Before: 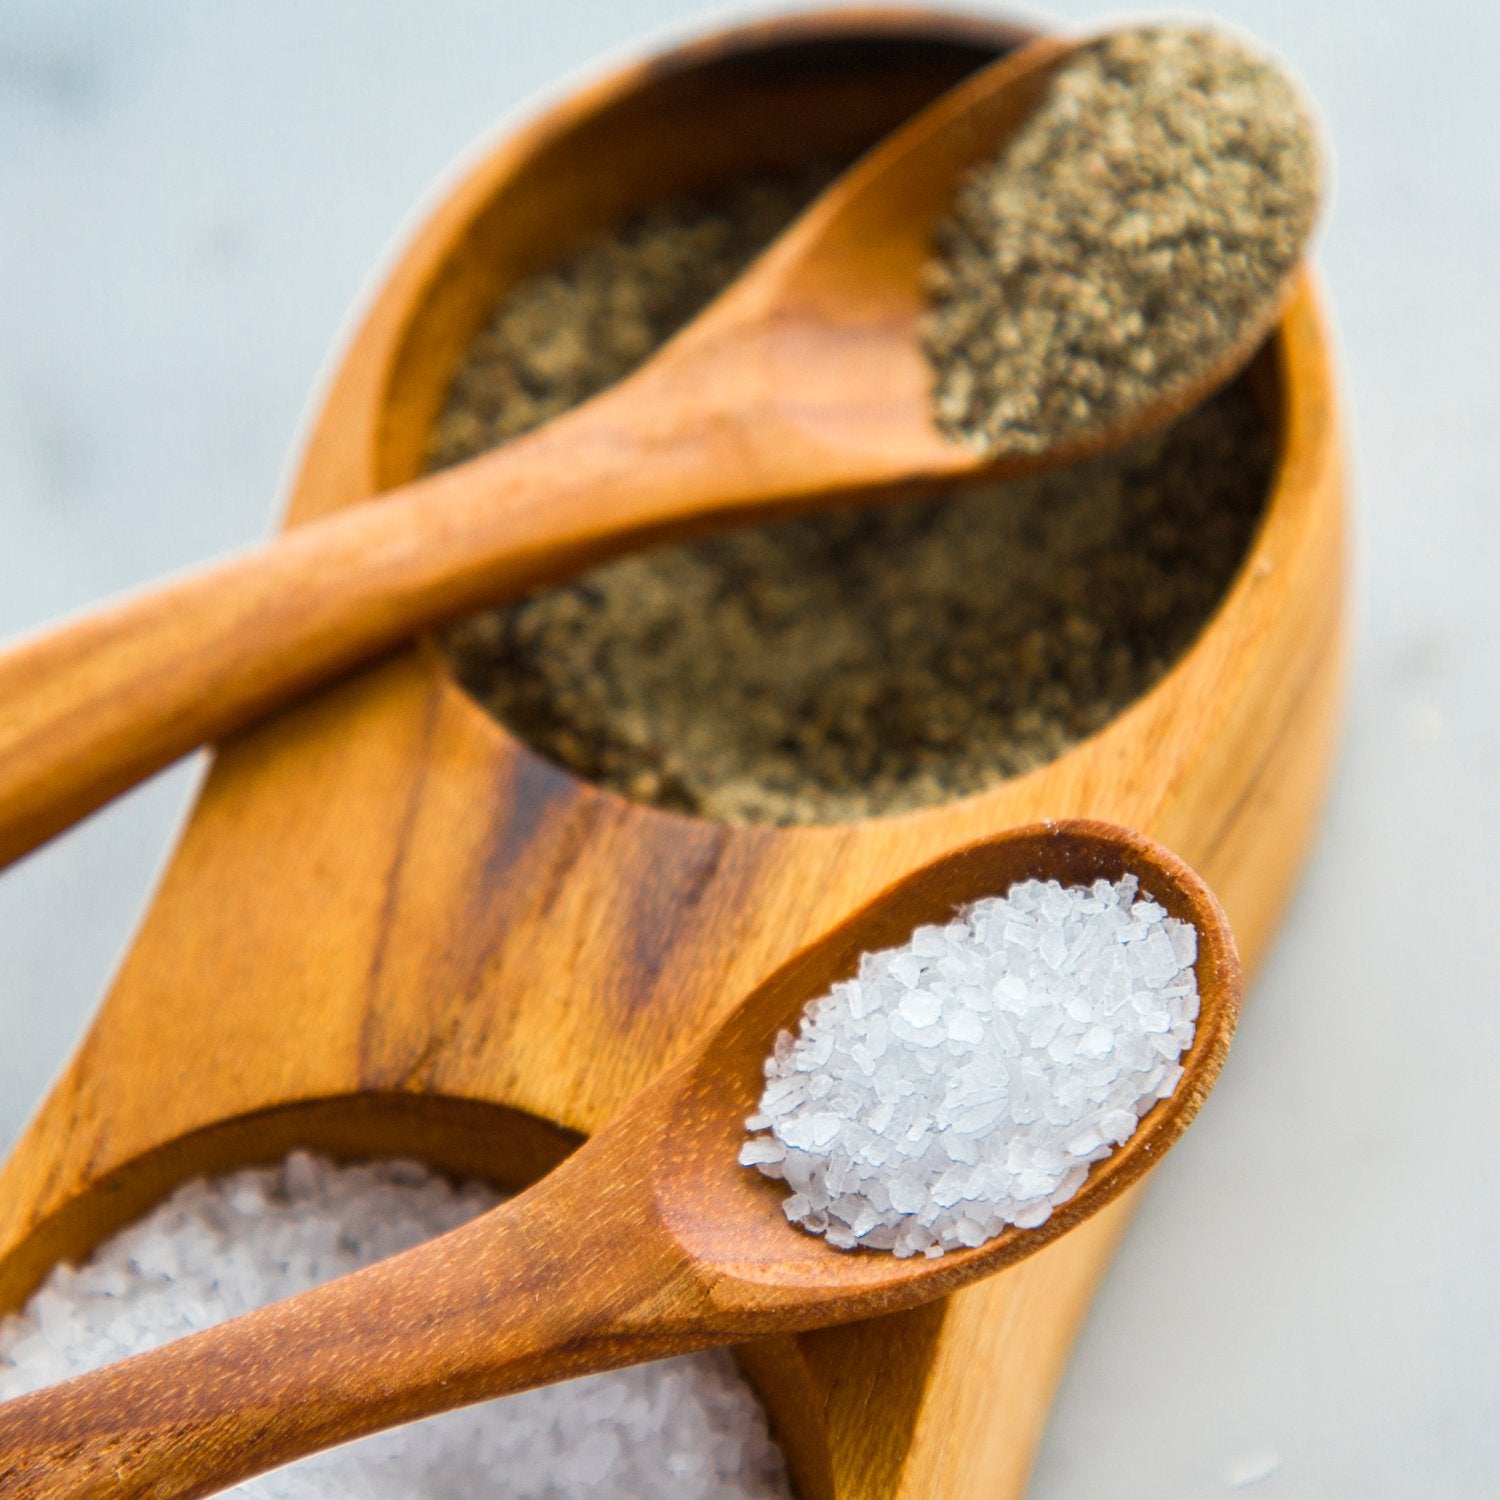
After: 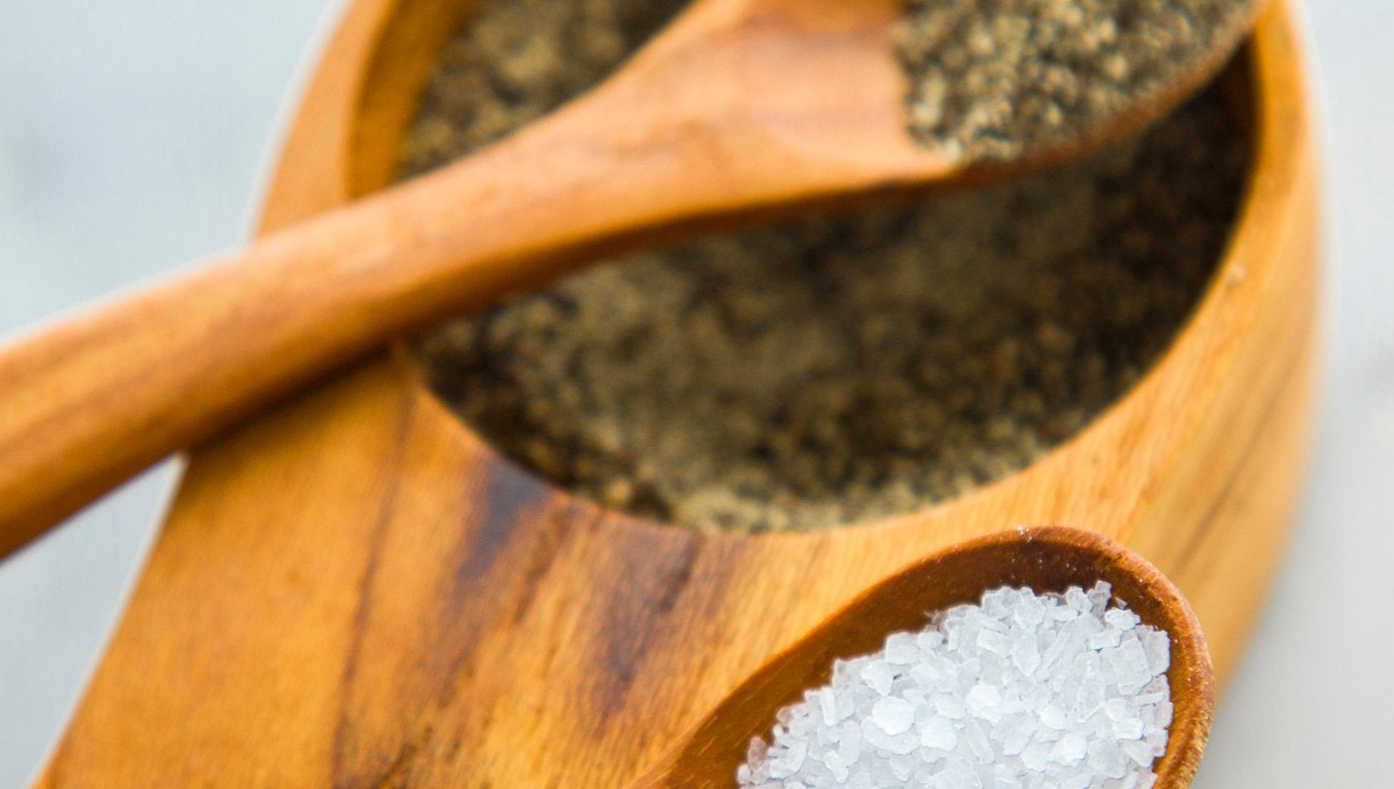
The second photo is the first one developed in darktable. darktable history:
crop: left 1.85%, top 19.556%, right 5.154%, bottom 27.819%
